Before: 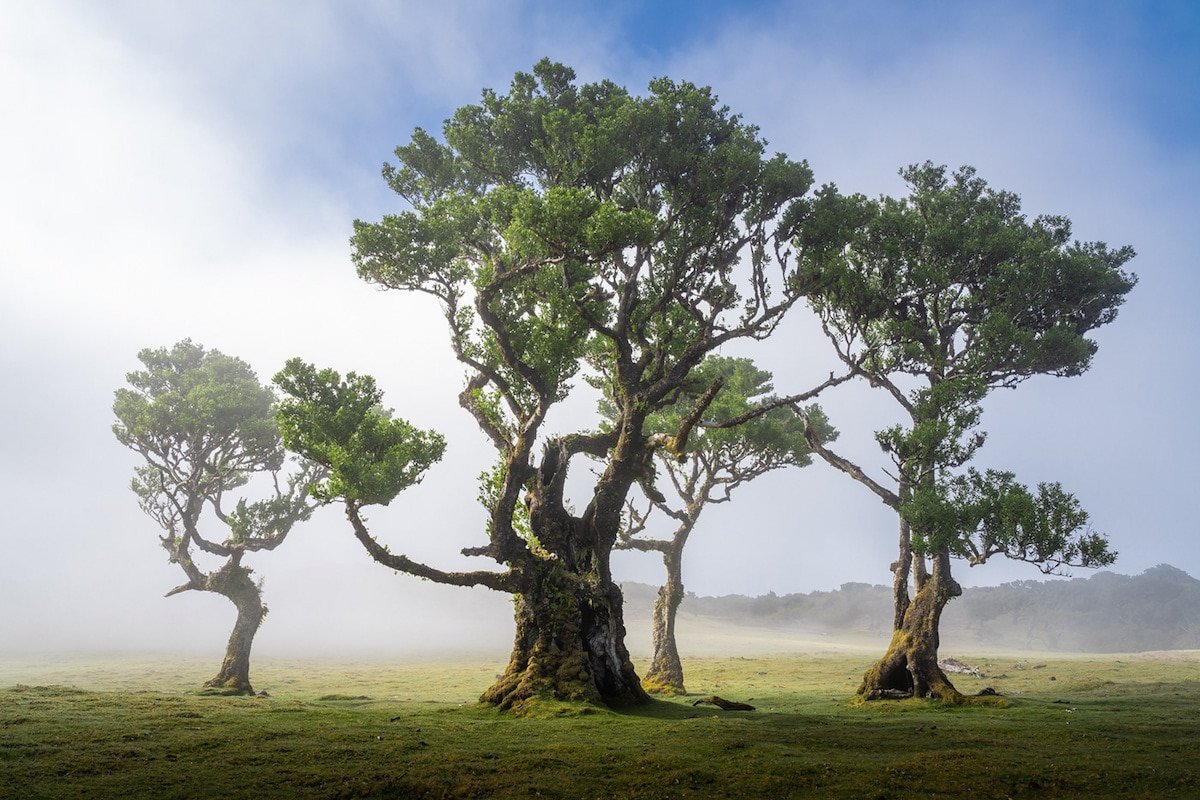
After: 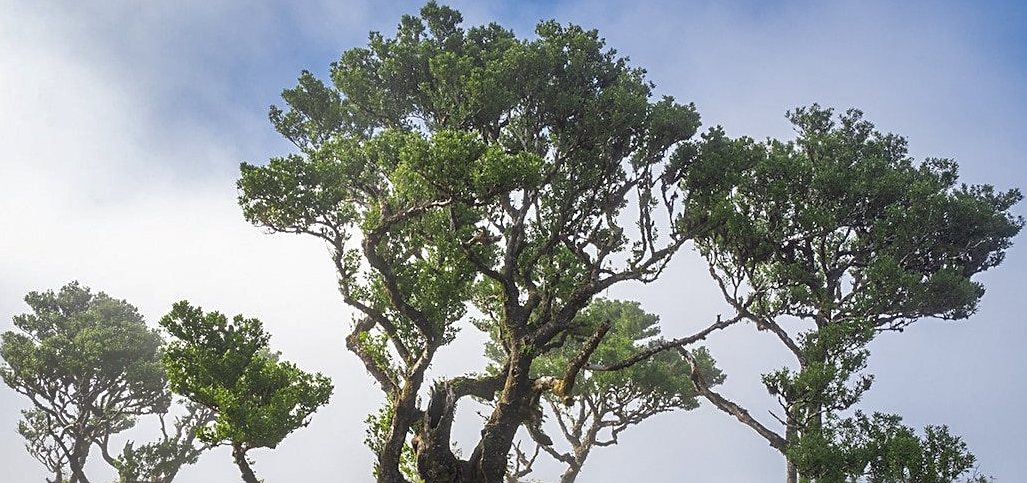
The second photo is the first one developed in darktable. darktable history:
shadows and highlights: low approximation 0.01, soften with gaussian
crop and rotate: left 9.439%, top 7.193%, right 4.947%, bottom 32.343%
sharpen: amount 0.494
